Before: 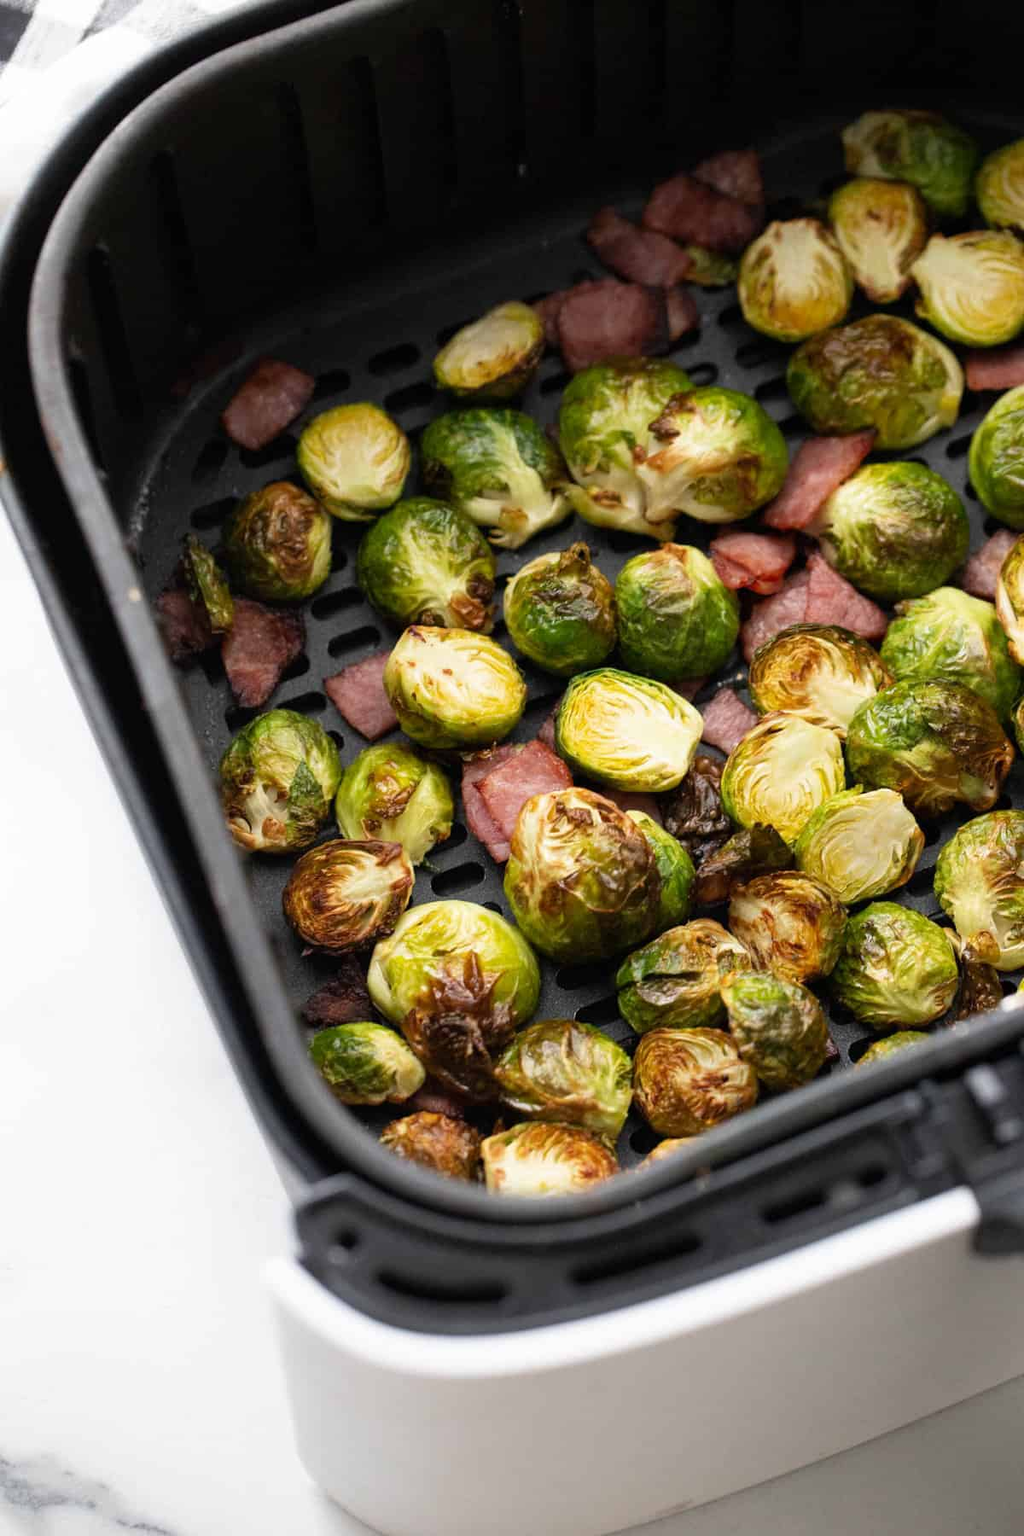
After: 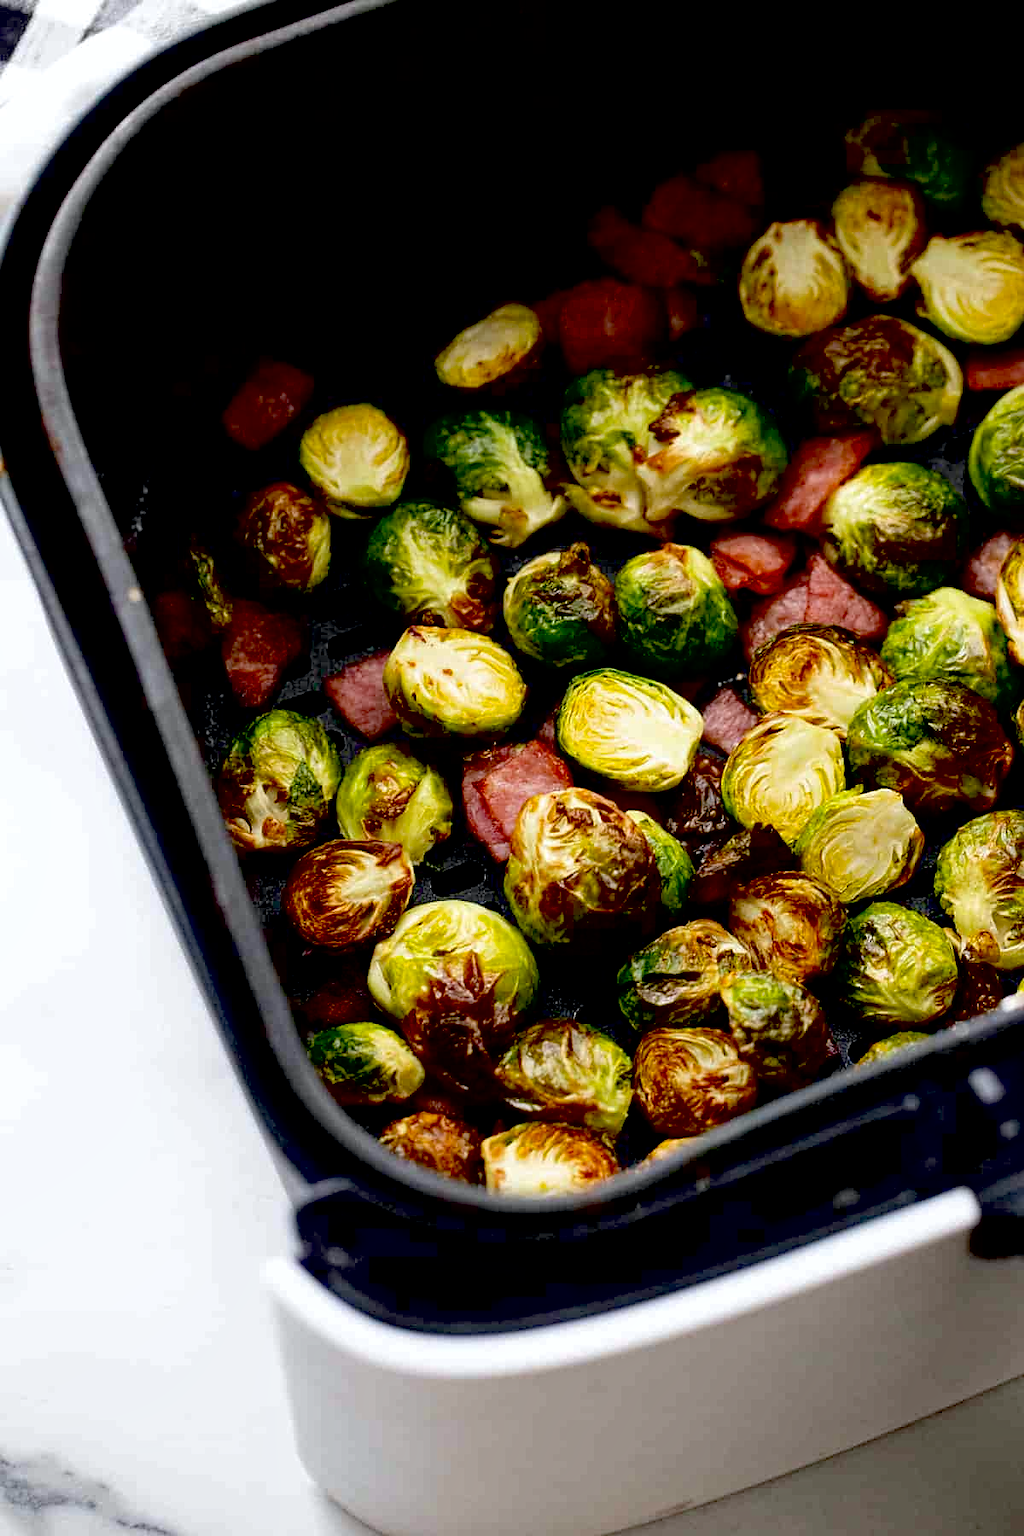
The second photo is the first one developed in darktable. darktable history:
local contrast: highlights 100%, shadows 100%, detail 120%, midtone range 0.2
white balance: red 0.988, blue 1.017
haze removal: strength 0.29, distance 0.25, compatibility mode true, adaptive false
exposure: black level correction 0.056, compensate highlight preservation false
sharpen: radius 1, threshold 1
